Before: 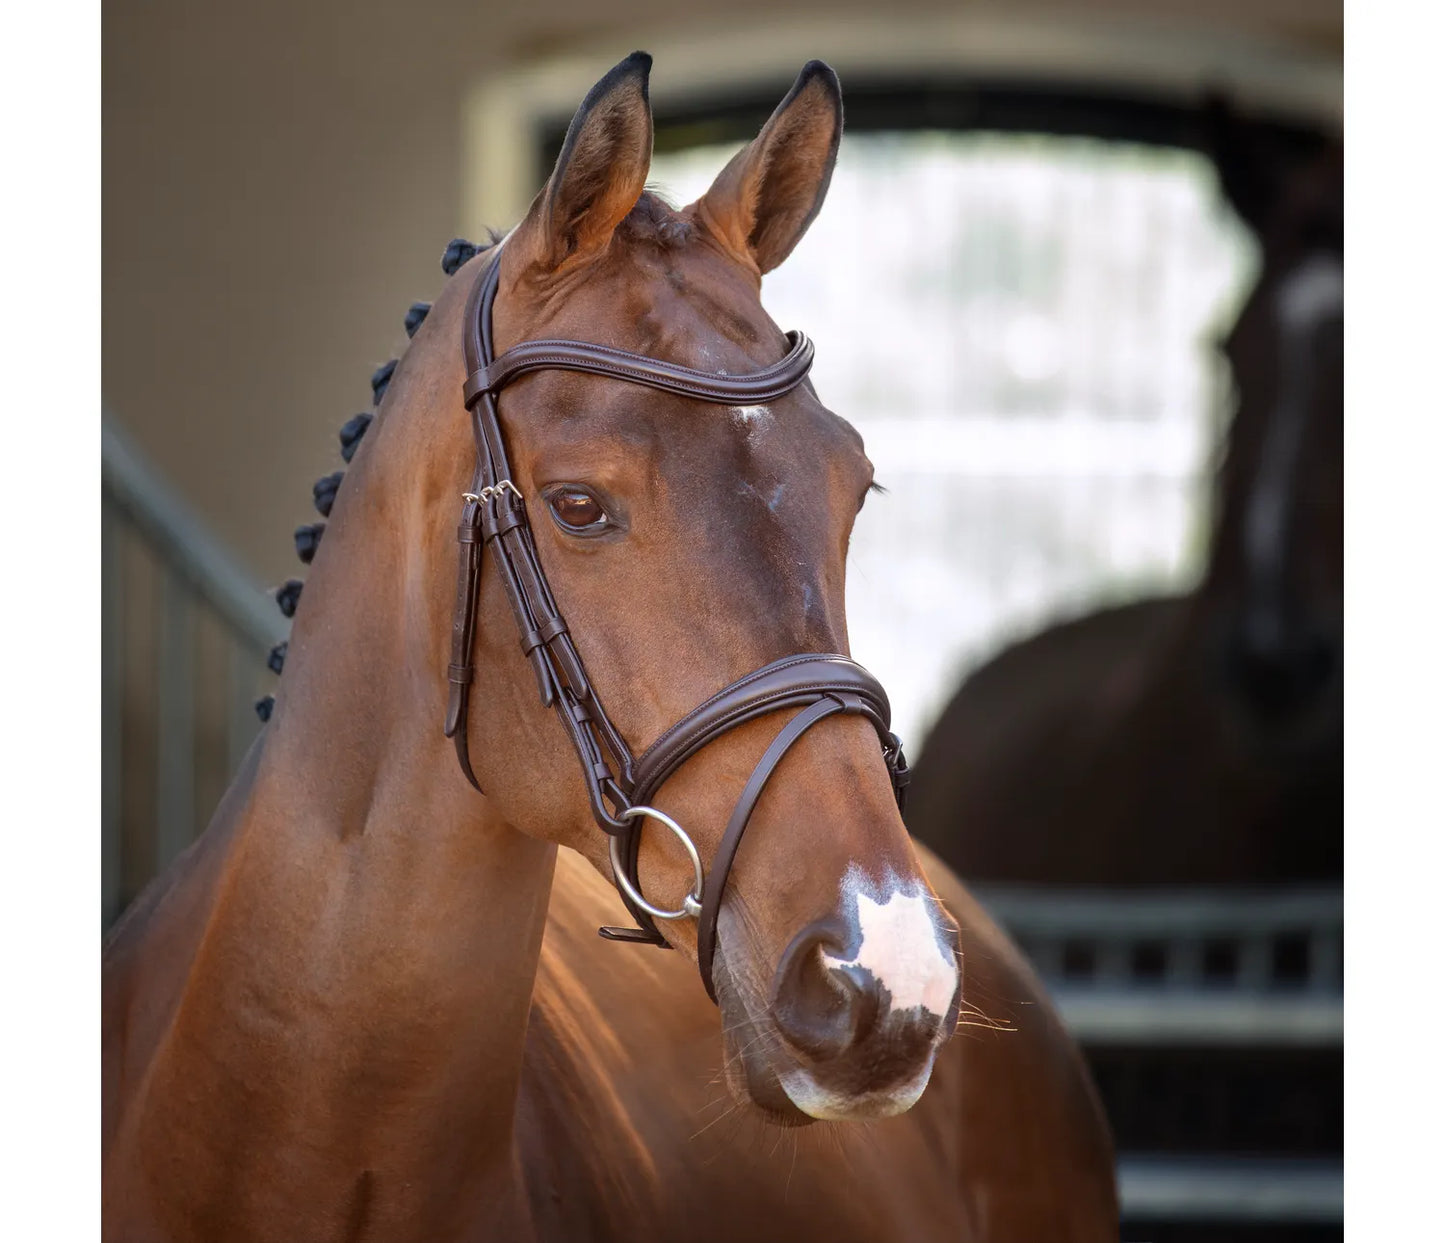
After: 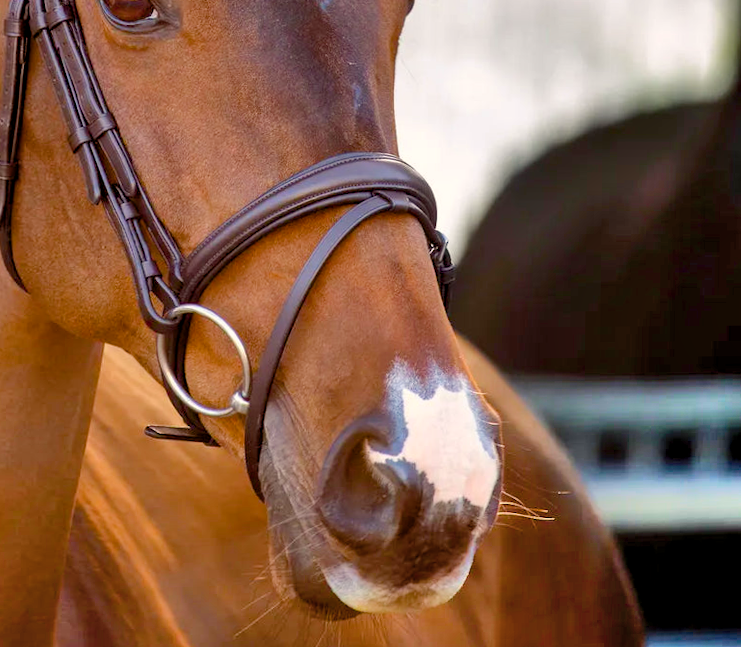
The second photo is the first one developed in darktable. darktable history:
crop: left 34.479%, top 38.822%, right 13.718%, bottom 5.172%
rotate and perspective: rotation 0.679°, lens shift (horizontal) 0.136, crop left 0.009, crop right 0.991, crop top 0.078, crop bottom 0.95
color balance rgb: shadows lift › chroma 1%, shadows lift › hue 240.84°, highlights gain › chroma 2%, highlights gain › hue 73.2°, global offset › luminance -0.5%, perceptual saturation grading › global saturation 20%, perceptual saturation grading › highlights -25%, perceptual saturation grading › shadows 50%, global vibrance 15%
shadows and highlights: shadows 75, highlights -60.85, soften with gaussian
